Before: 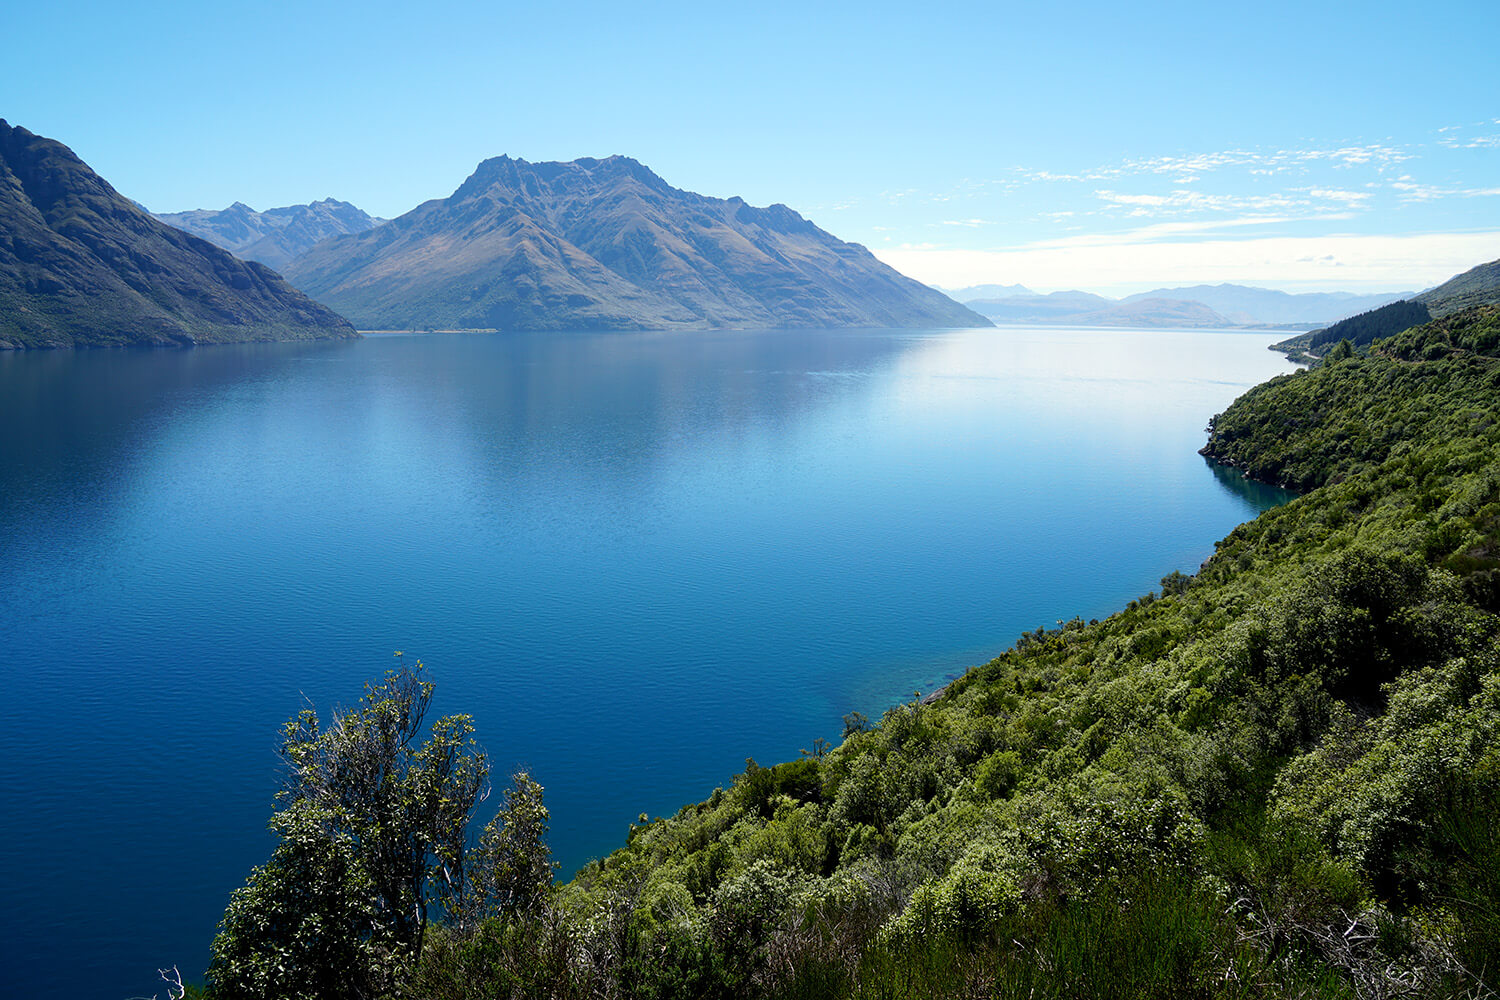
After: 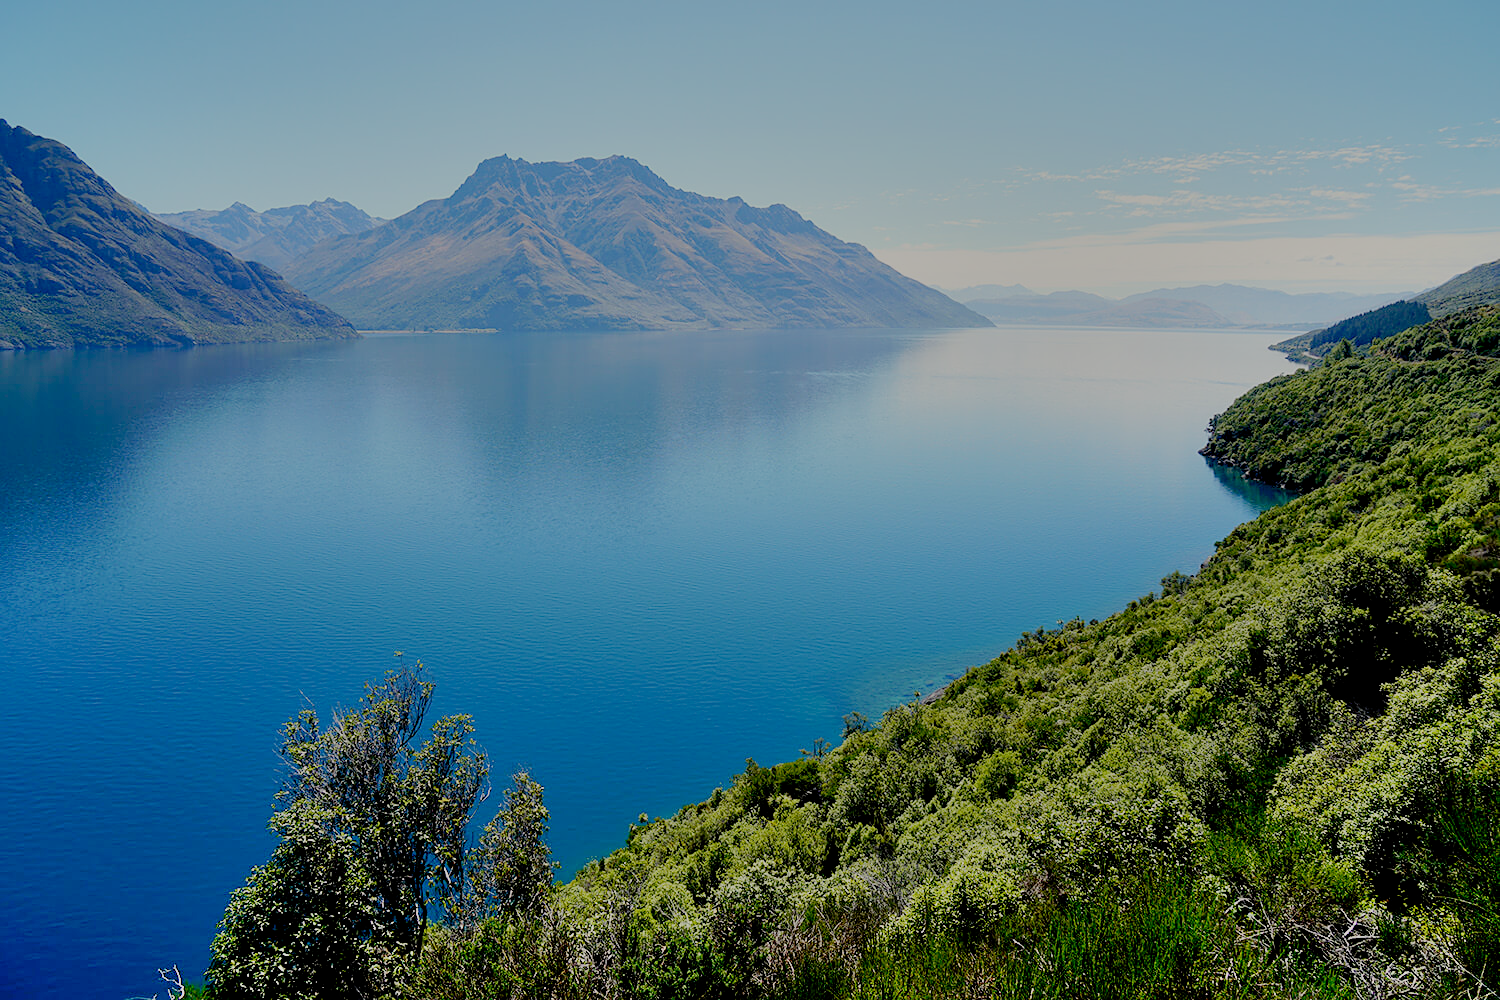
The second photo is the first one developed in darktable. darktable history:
shadows and highlights: low approximation 0.01, soften with gaussian
sharpen: amount 0.2
filmic rgb: black relative exposure -7 EV, white relative exposure 6 EV, threshold 3 EV, target black luminance 0%, hardness 2.73, latitude 61.22%, contrast 0.691, highlights saturation mix 10%, shadows ↔ highlights balance -0.073%, preserve chrominance no, color science v4 (2020), iterations of high-quality reconstruction 10, contrast in shadows soft, contrast in highlights soft, enable highlight reconstruction true
color correction: highlights a* 0.816, highlights b* 2.78, saturation 1.1
